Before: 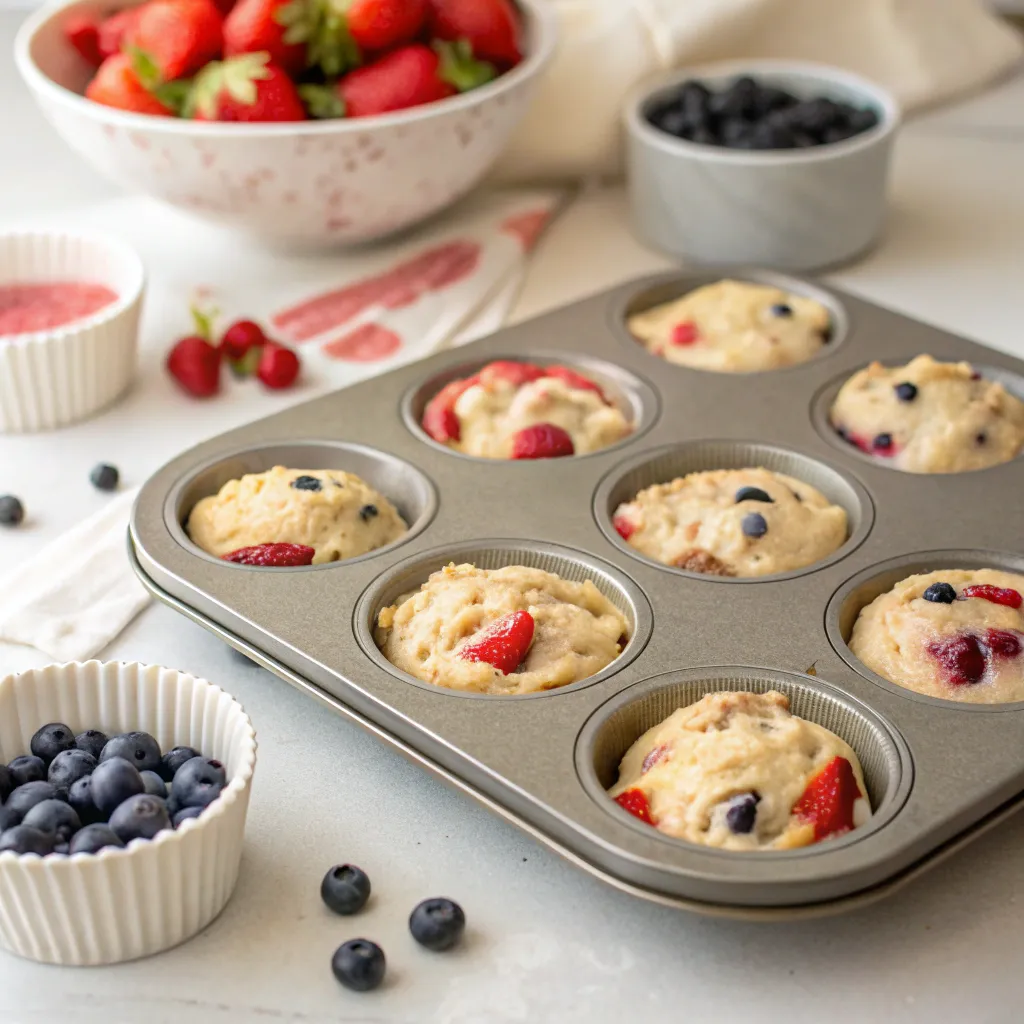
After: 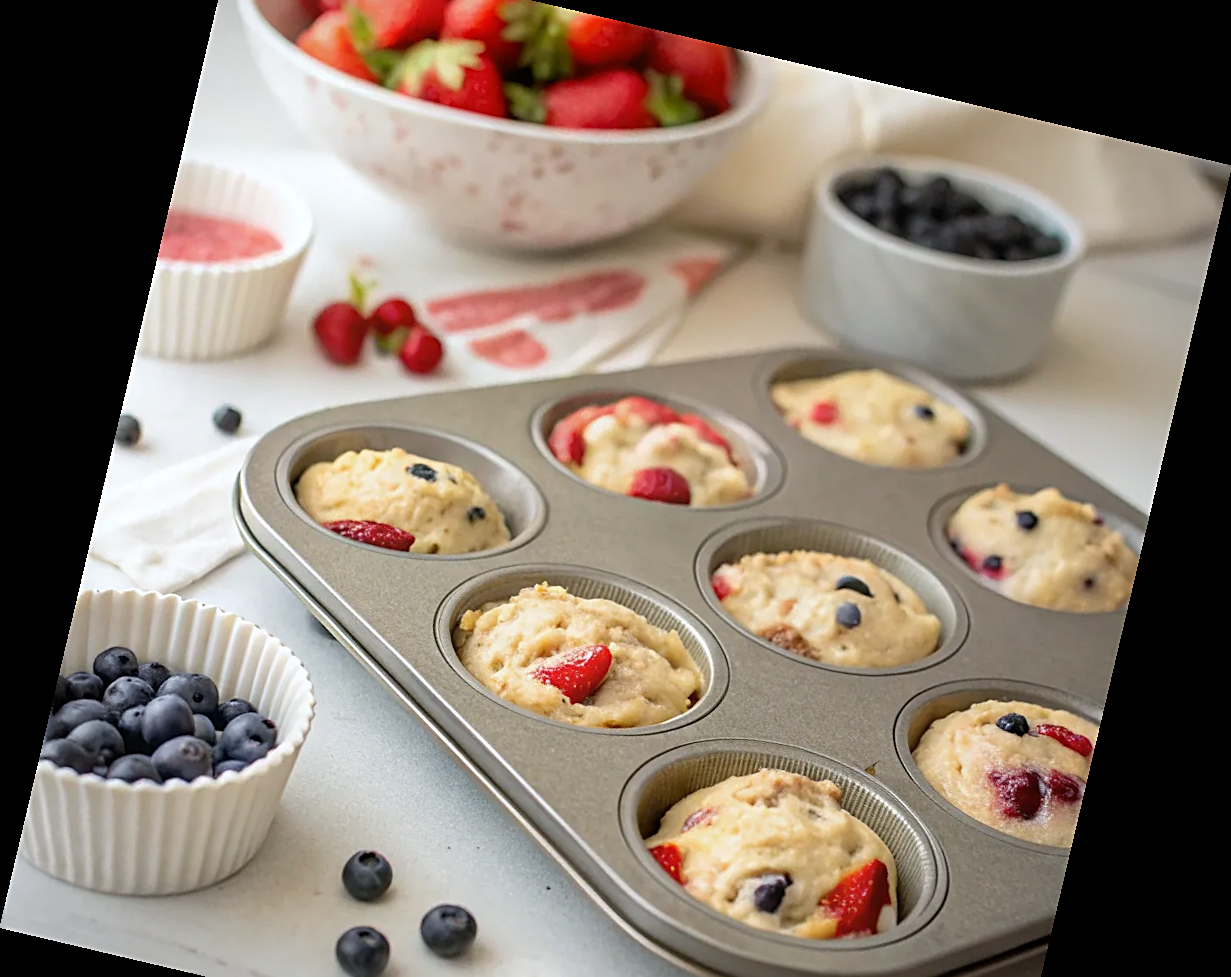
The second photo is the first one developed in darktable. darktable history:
crop and rotate: top 5.667%, bottom 14.937%
sharpen: on, module defaults
rotate and perspective: rotation 13.27°, automatic cropping off
vignetting: fall-off radius 60.92%
white balance: red 0.982, blue 1.018
